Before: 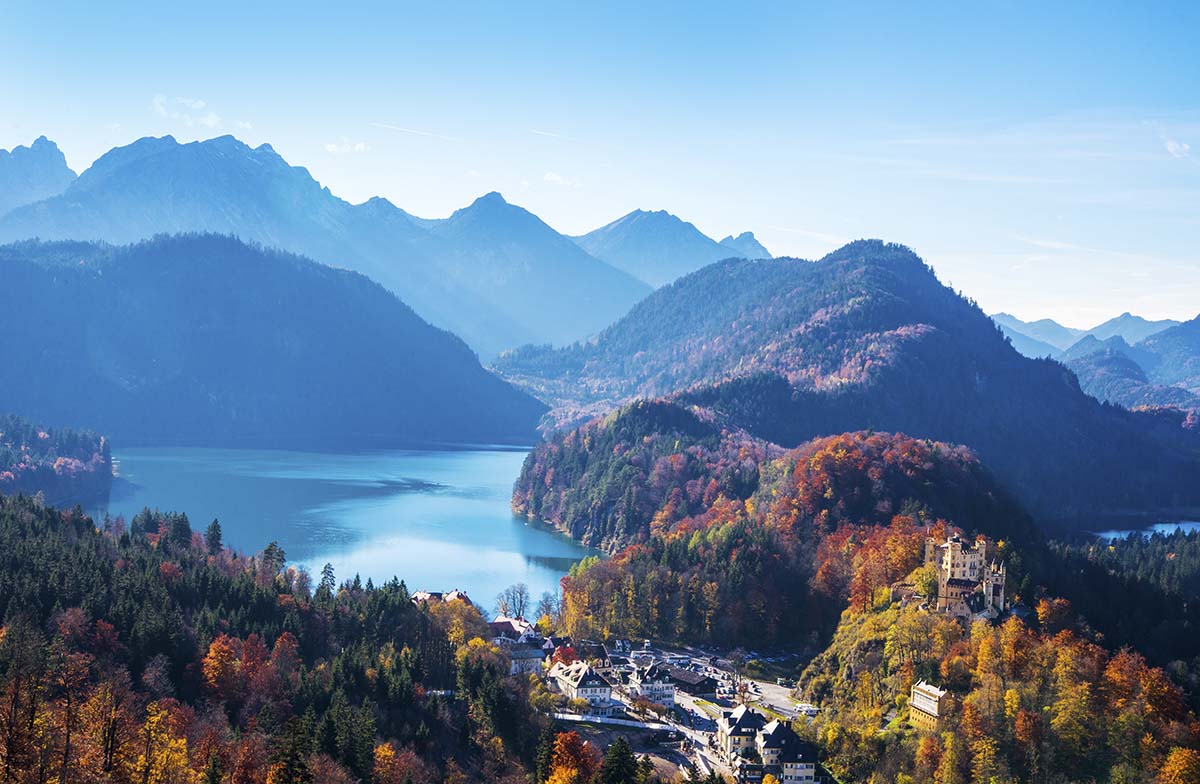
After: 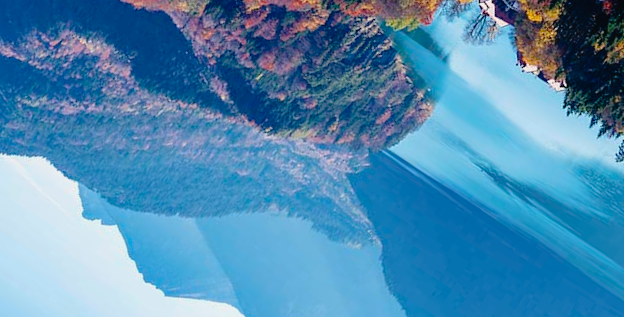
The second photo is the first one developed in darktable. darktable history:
tone curve: curves: ch0 [(0, 0.013) (0.181, 0.074) (0.337, 0.304) (0.498, 0.485) (0.78, 0.742) (0.993, 0.954)]; ch1 [(0, 0) (0.294, 0.184) (0.359, 0.34) (0.362, 0.35) (0.43, 0.41) (0.469, 0.463) (0.495, 0.502) (0.54, 0.563) (0.612, 0.641) (1, 1)]; ch2 [(0, 0) (0.44, 0.437) (0.495, 0.502) (0.524, 0.534) (0.557, 0.56) (0.634, 0.654) (0.728, 0.722) (1, 1)], preserve colors none
crop and rotate: angle 147.73°, left 9.107%, top 15.647%, right 4.392%, bottom 17.081%
